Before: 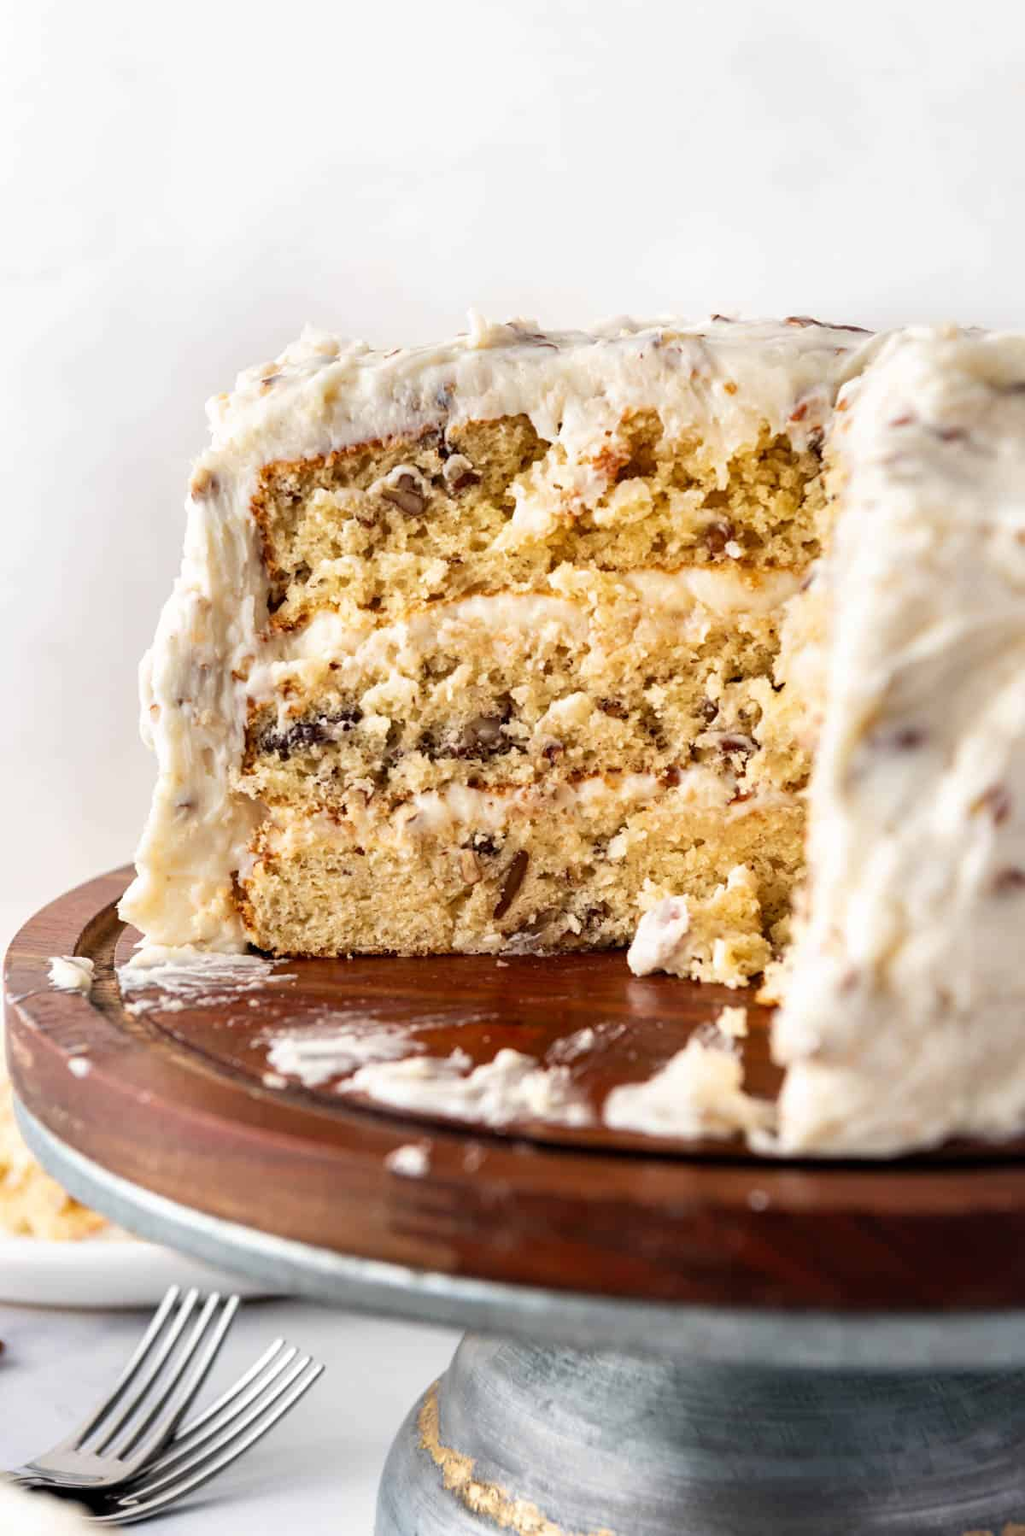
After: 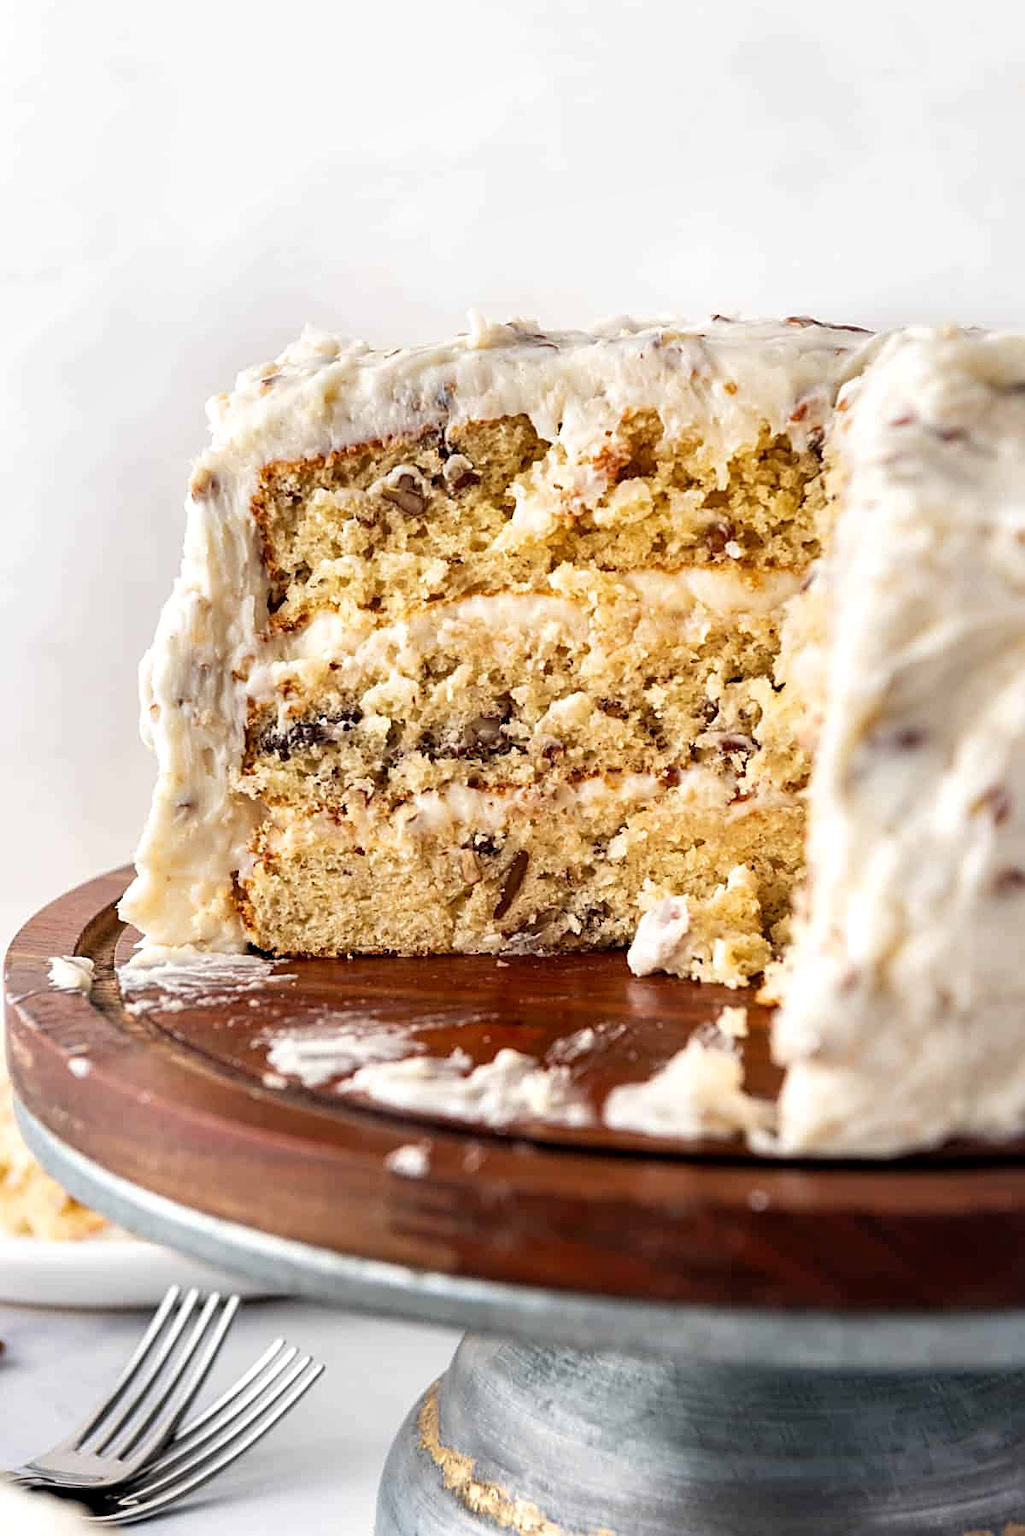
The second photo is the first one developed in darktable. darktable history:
sharpen: on, module defaults
local contrast: highlights 104%, shadows 98%, detail 119%, midtone range 0.2
